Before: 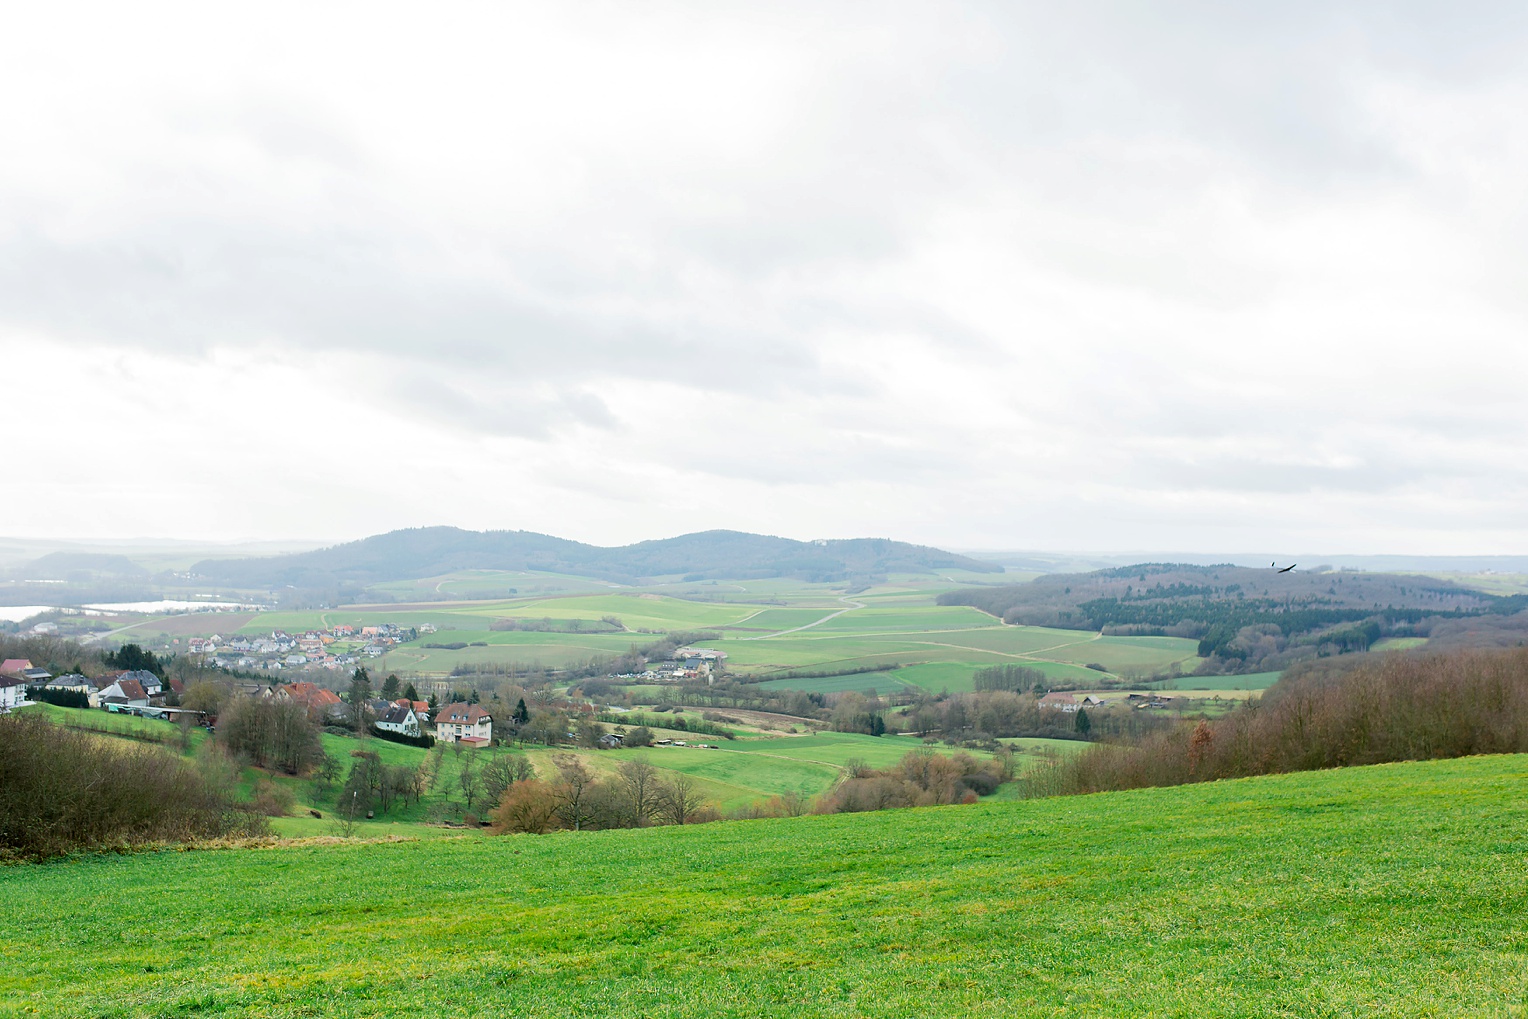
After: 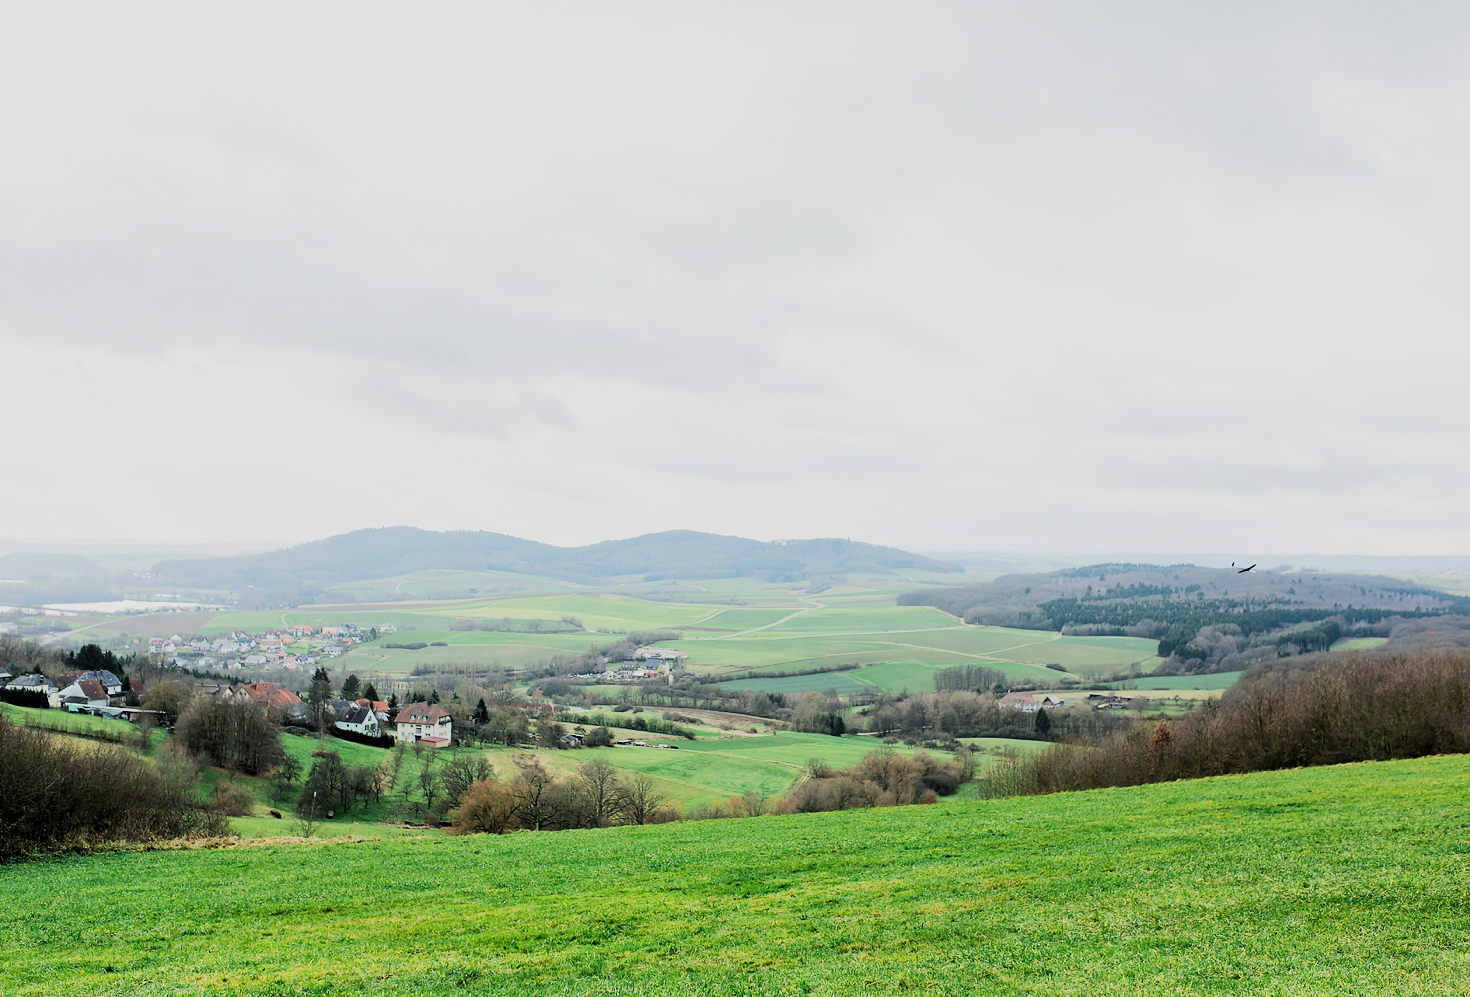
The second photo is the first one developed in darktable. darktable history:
local contrast: mode bilateral grid, contrast 11, coarseness 26, detail 111%, midtone range 0.2
tone equalizer: edges refinement/feathering 500, mask exposure compensation -1.57 EV, preserve details no
filmic rgb: black relative exposure -5.13 EV, white relative exposure 3.99 EV, threshold 5.98 EV, hardness 2.89, contrast 1.485, preserve chrominance RGB euclidean norm, color science v5 (2021), contrast in shadows safe, contrast in highlights safe, enable highlight reconstruction true
crop and rotate: left 2.662%, right 1.122%, bottom 2.126%
